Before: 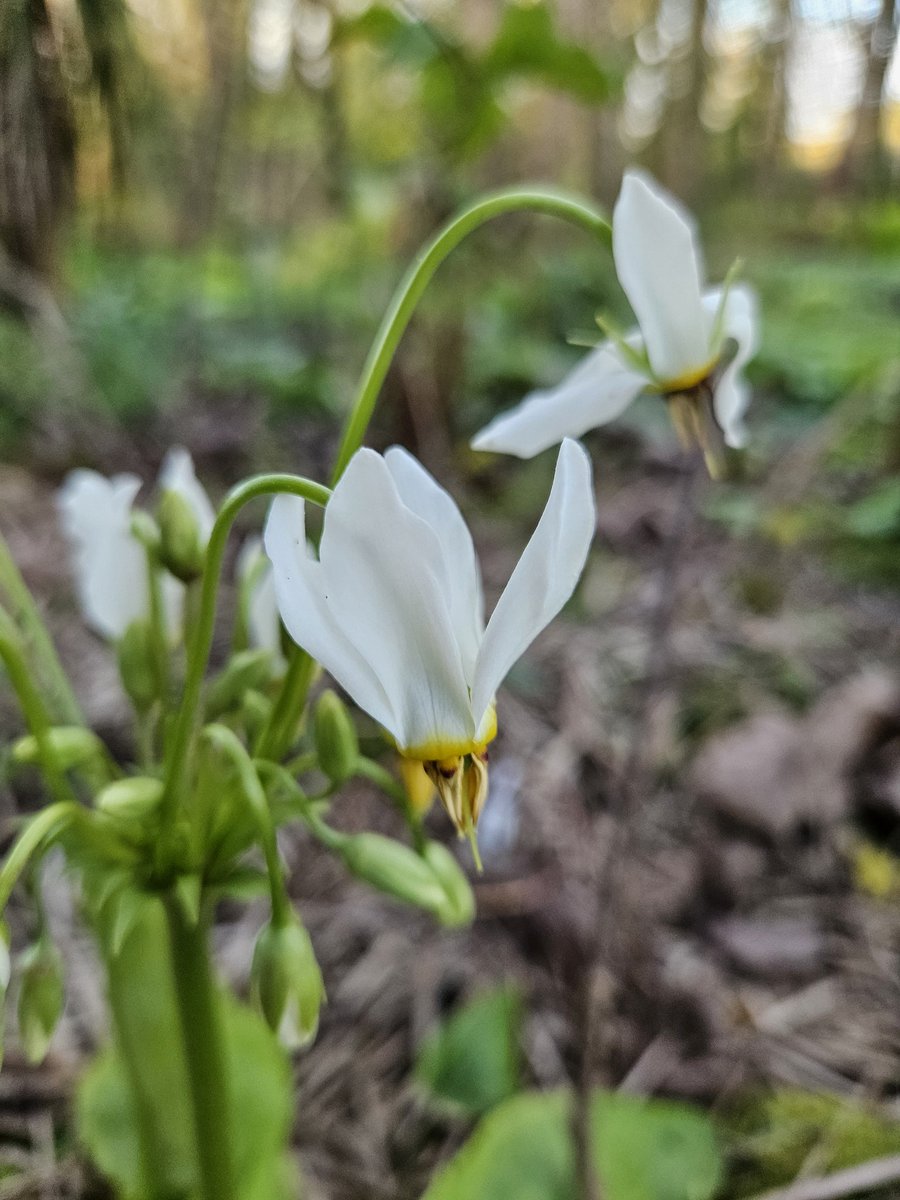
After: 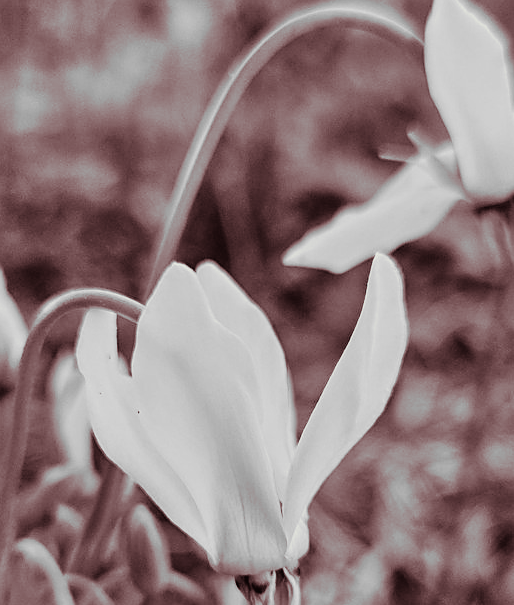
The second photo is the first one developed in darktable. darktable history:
exposure: black level correction -0.015, exposure -0.125 EV, compensate highlight preservation false
crop: left 20.932%, top 15.471%, right 21.848%, bottom 34.081%
color balance rgb: linear chroma grading › shadows 10%, linear chroma grading › highlights 10%, linear chroma grading › global chroma 15%, linear chroma grading › mid-tones 15%, perceptual saturation grading › global saturation 40%, perceptual saturation grading › highlights -25%, perceptual saturation grading › mid-tones 35%, perceptual saturation grading › shadows 35%, perceptual brilliance grading › global brilliance 11.29%, global vibrance 11.29%
split-toning: on, module defaults
shadows and highlights: low approximation 0.01, soften with gaussian
sharpen: radius 1.864, amount 0.398, threshold 1.271
monochrome: on, module defaults
filmic rgb: black relative exposure -5 EV, hardness 2.88, contrast 1.3, highlights saturation mix -30%
